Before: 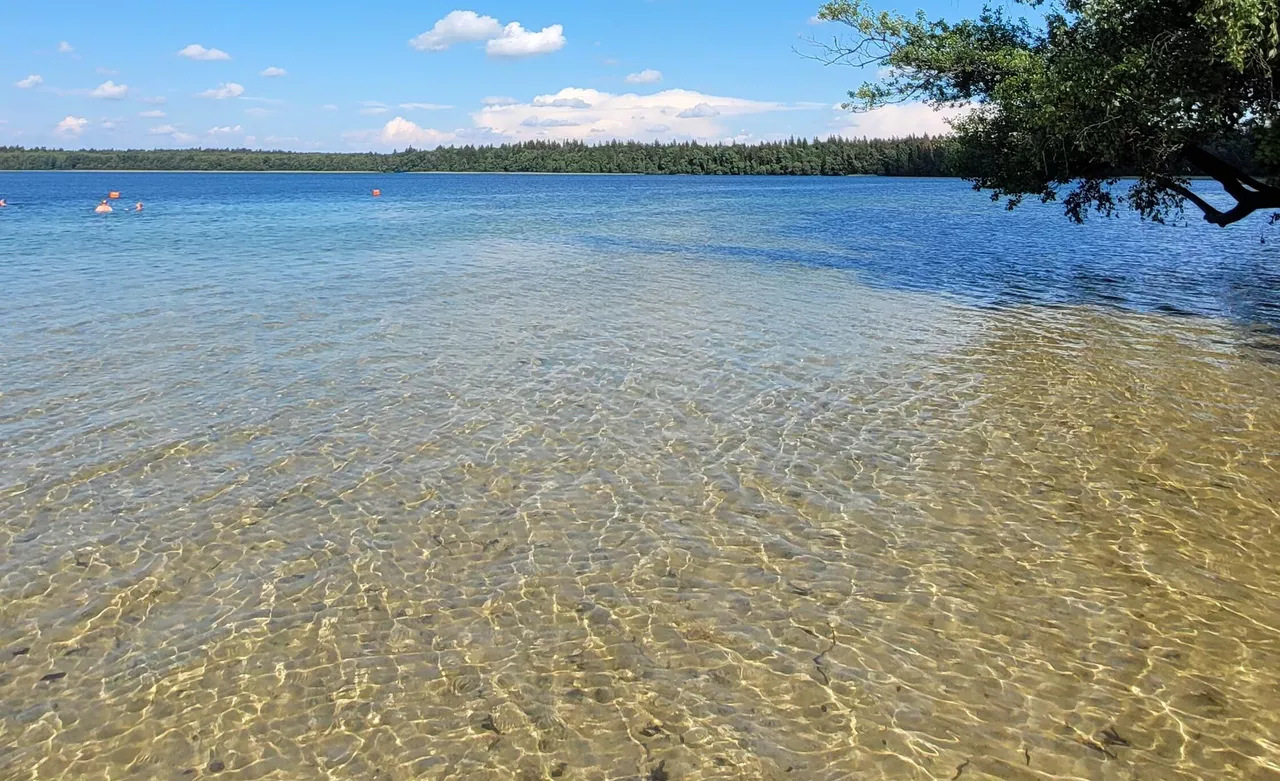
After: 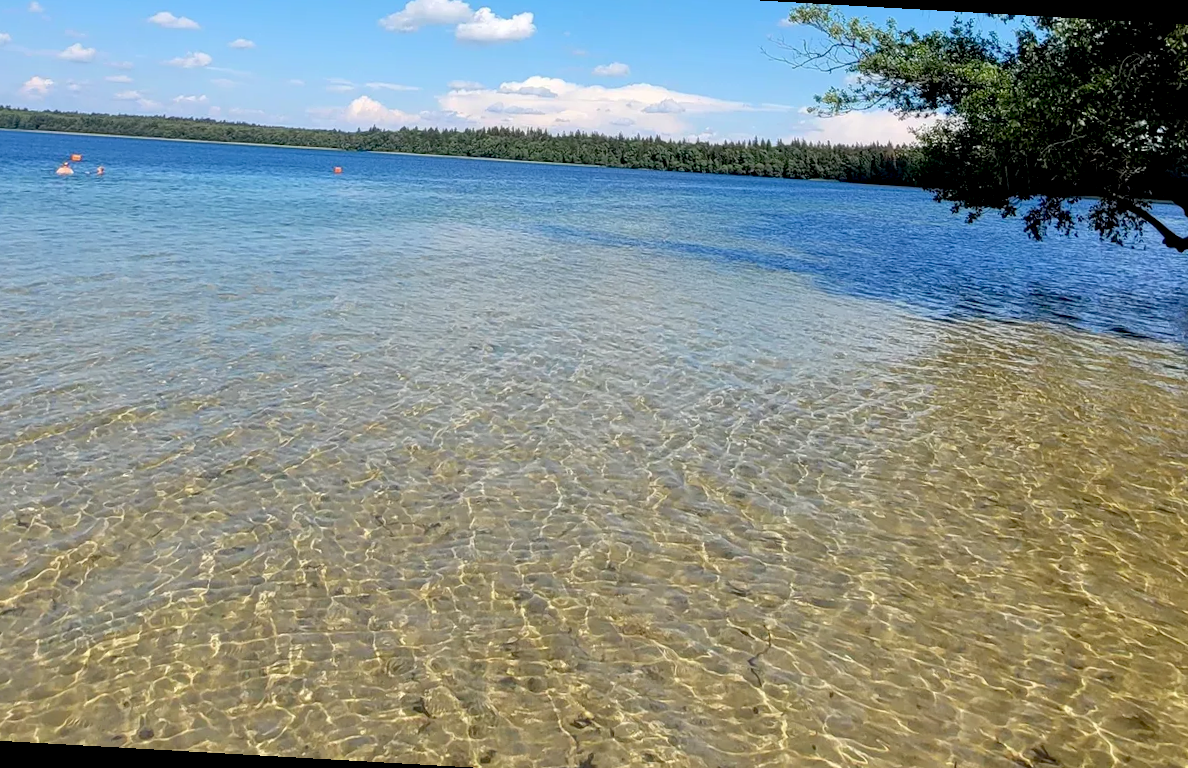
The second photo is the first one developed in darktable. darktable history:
exposure: black level correction 0.013, compensate exposure bias true, compensate highlight preservation false
crop and rotate: angle -3.23°, left 5.381%, top 5.219%, right 4.704%, bottom 4.619%
